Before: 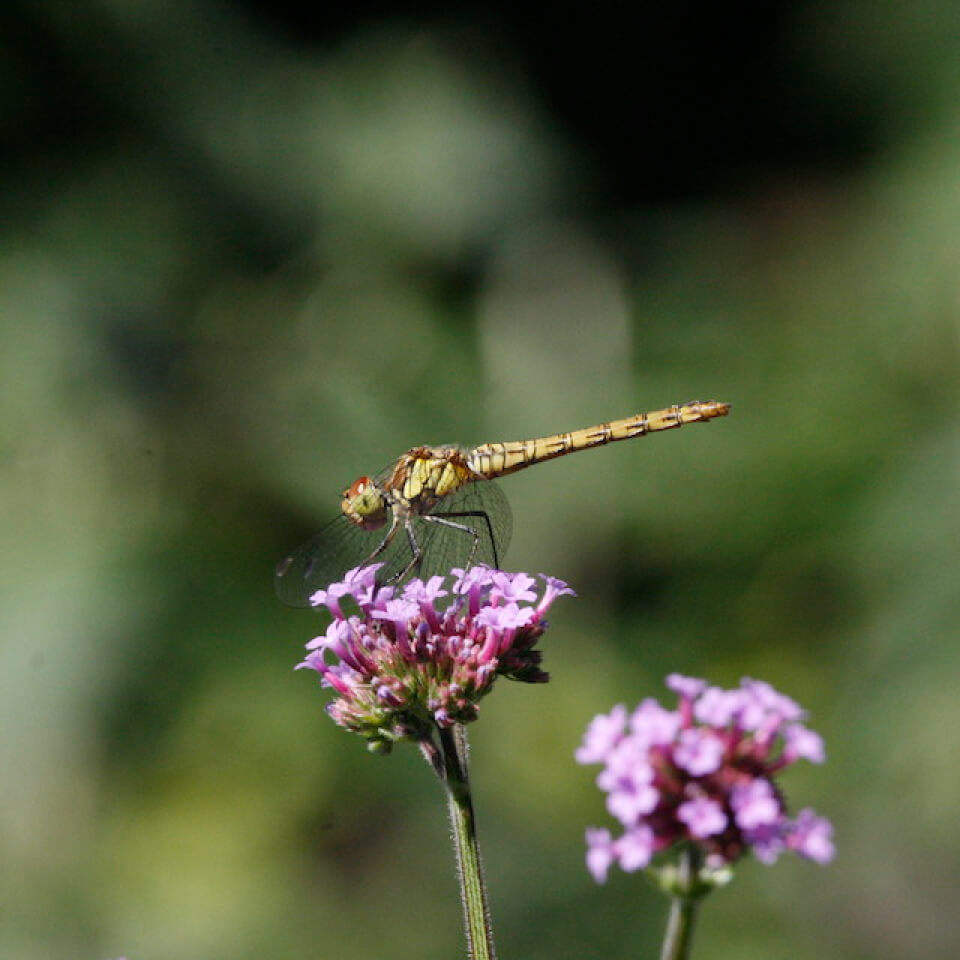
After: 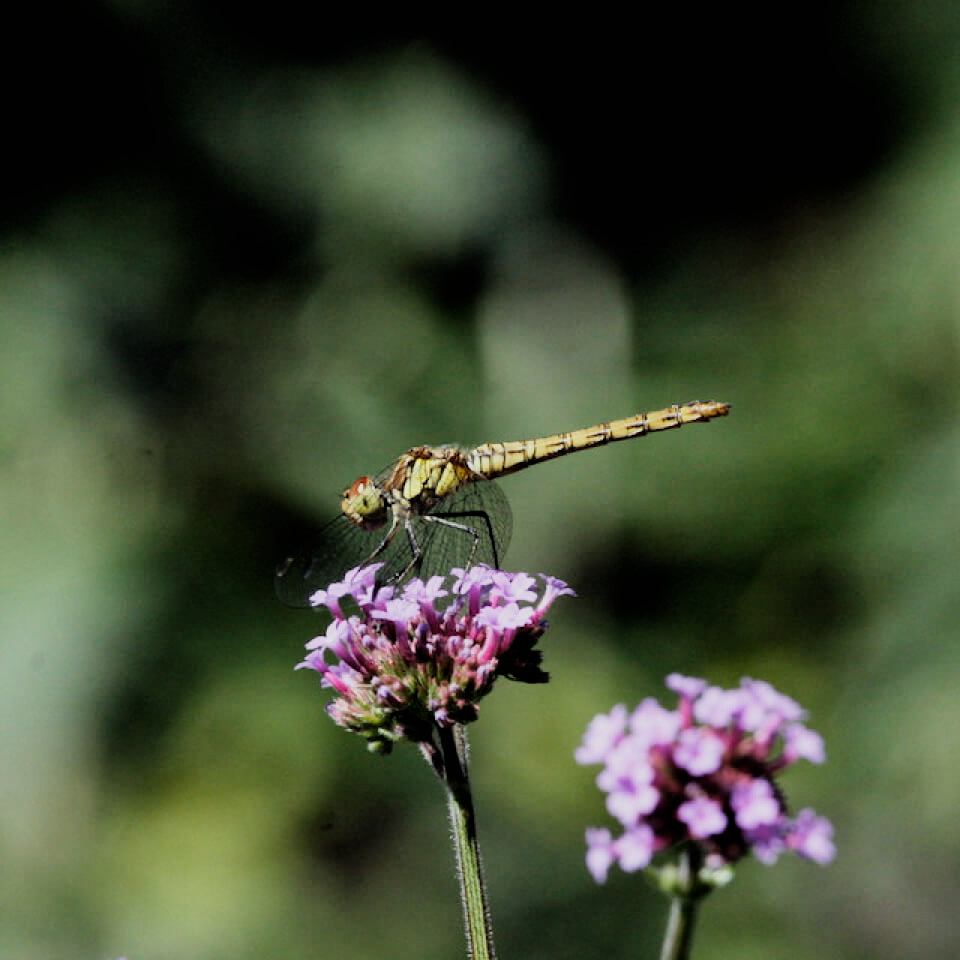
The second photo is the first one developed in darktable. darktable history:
color calibration: illuminant as shot in camera, x 0.358, y 0.373, temperature 4628.91 K
filmic rgb: black relative exposure -5 EV, hardness 2.88, contrast 1.4, highlights saturation mix -30%
color correction: highlights a* -4.28, highlights b* 6.53
